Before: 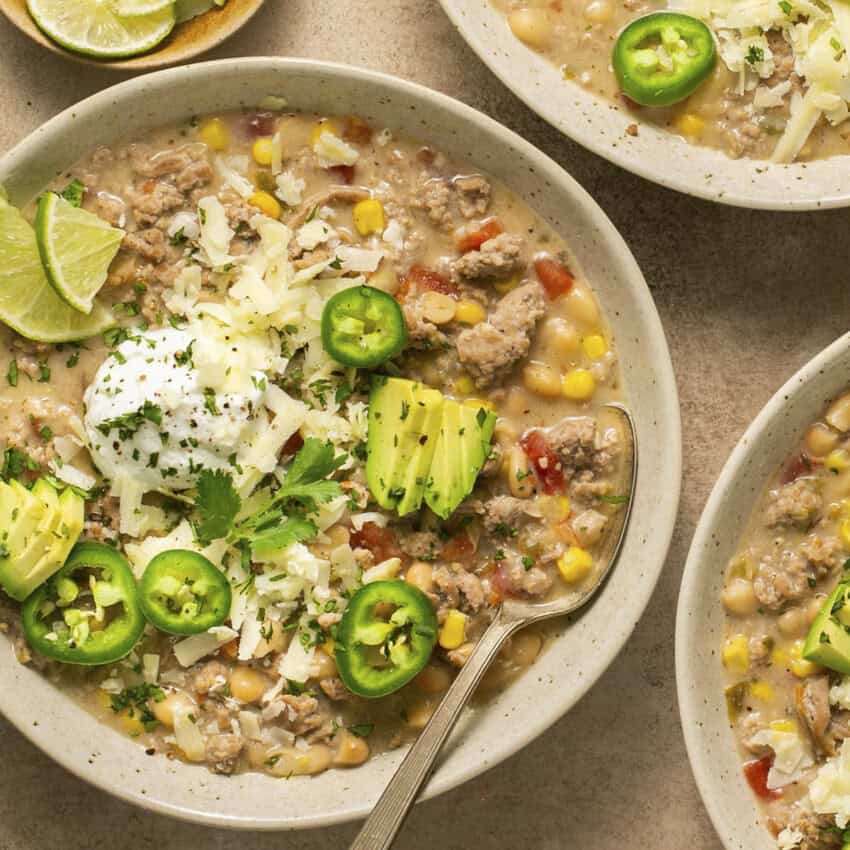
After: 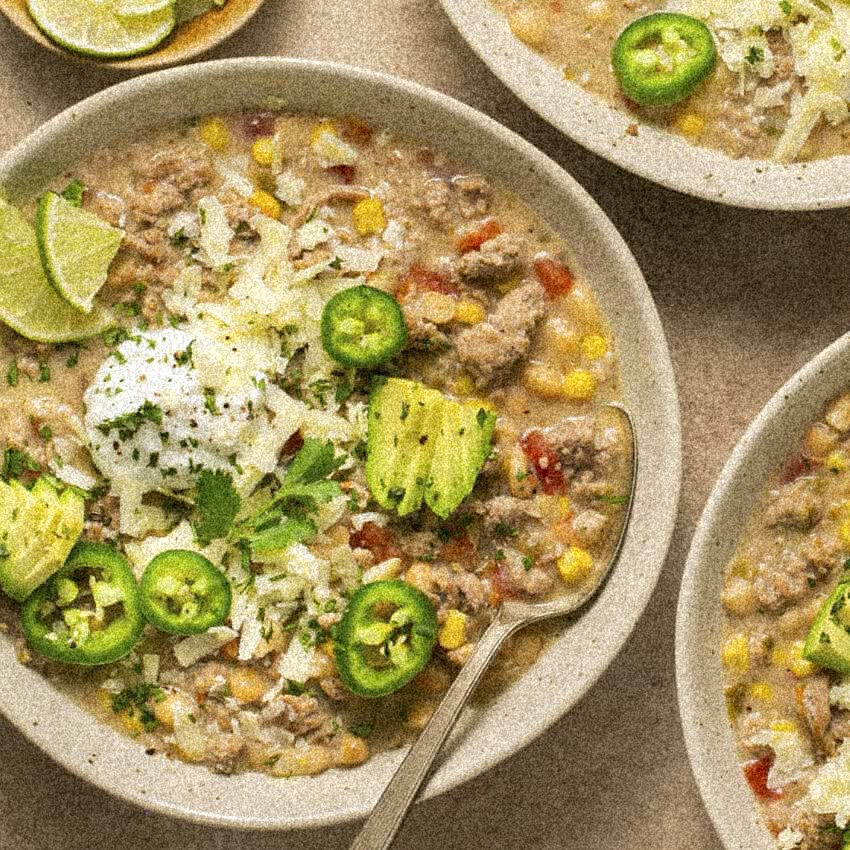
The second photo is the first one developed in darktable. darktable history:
color balance: contrast -0.5%
grain: coarseness 46.9 ISO, strength 50.21%, mid-tones bias 0%
